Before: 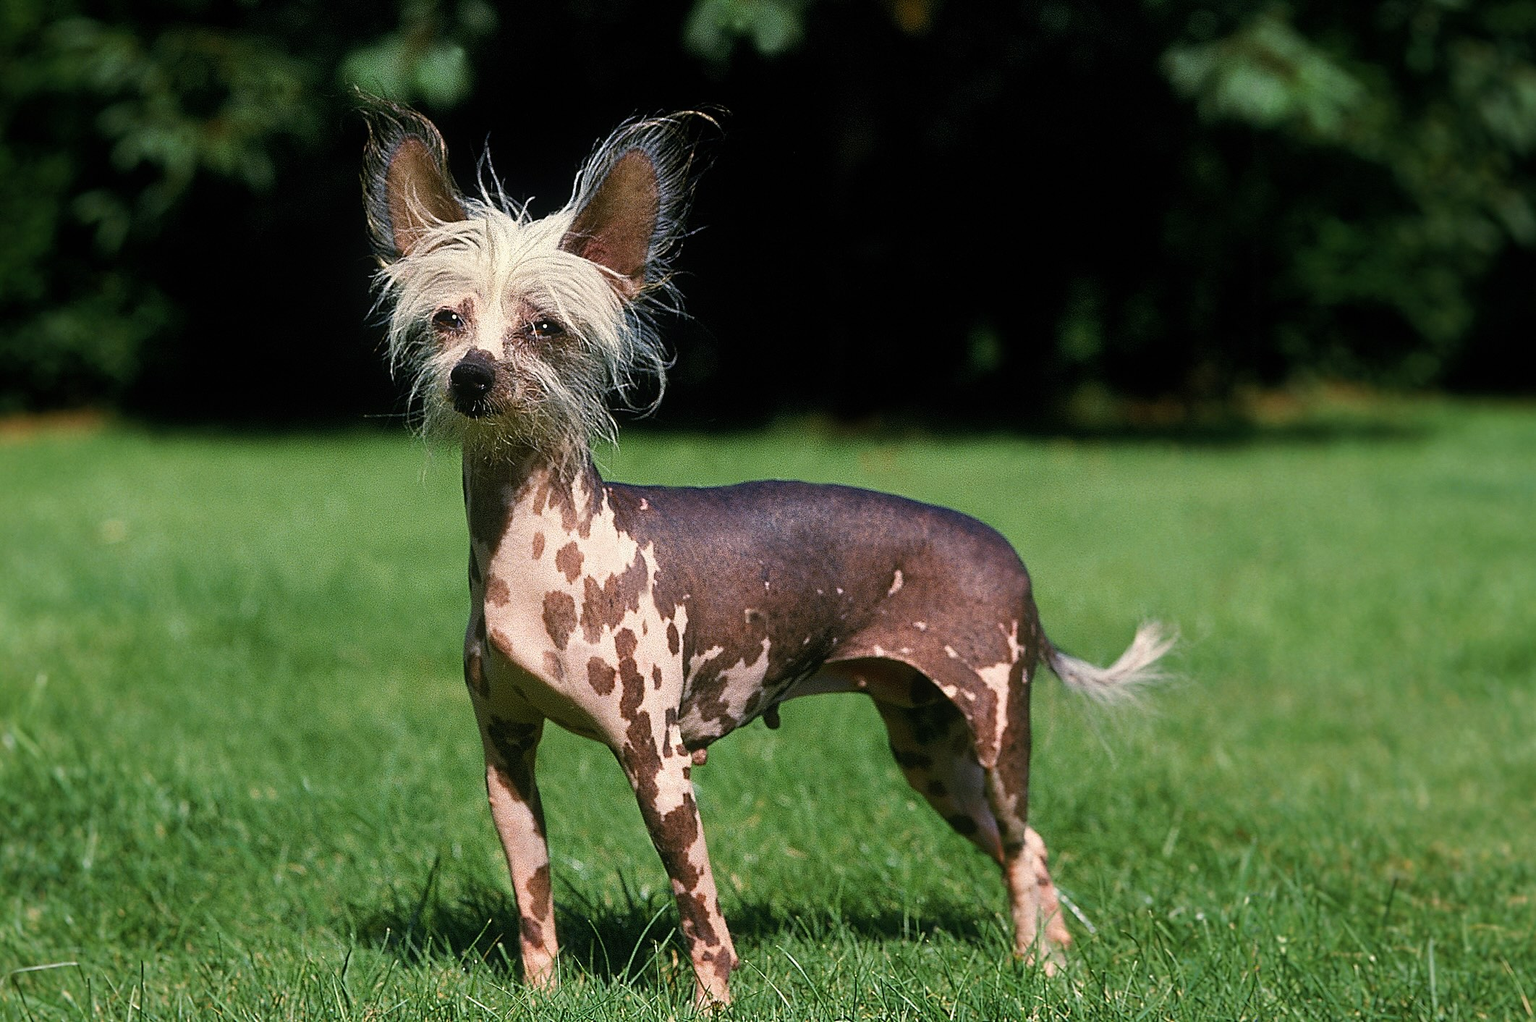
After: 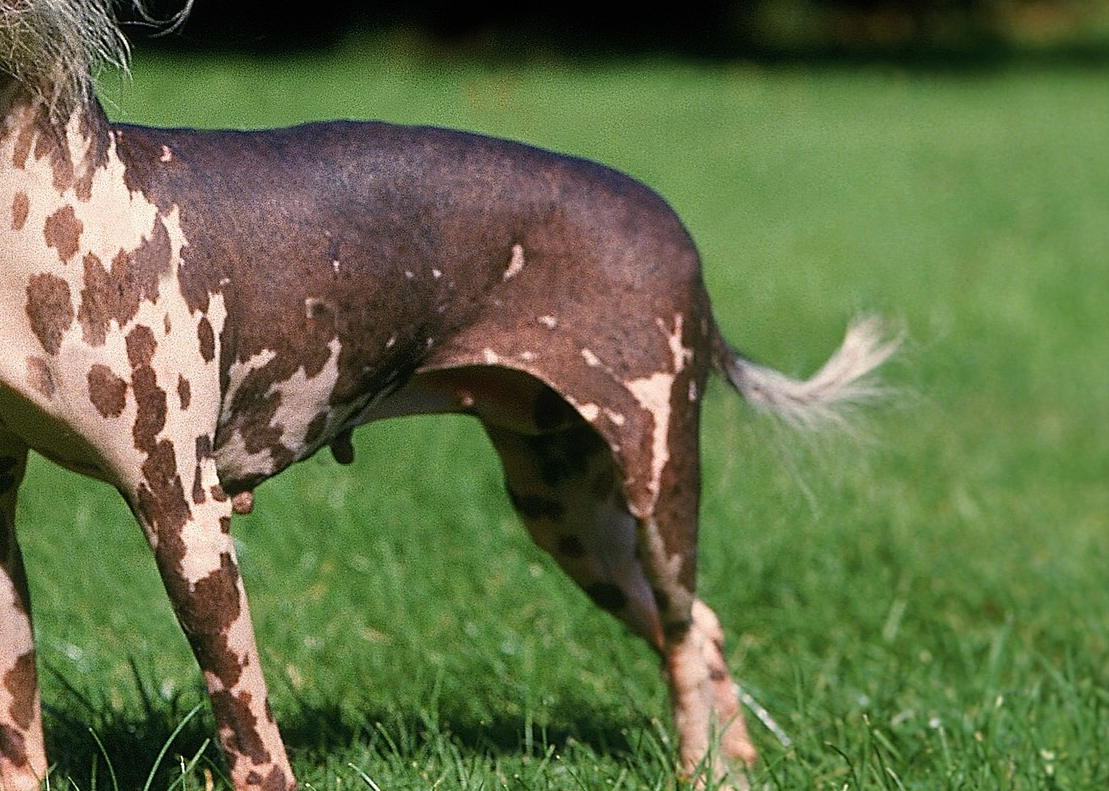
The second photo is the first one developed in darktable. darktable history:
crop: left 34.131%, top 38.482%, right 13.617%, bottom 5.448%
